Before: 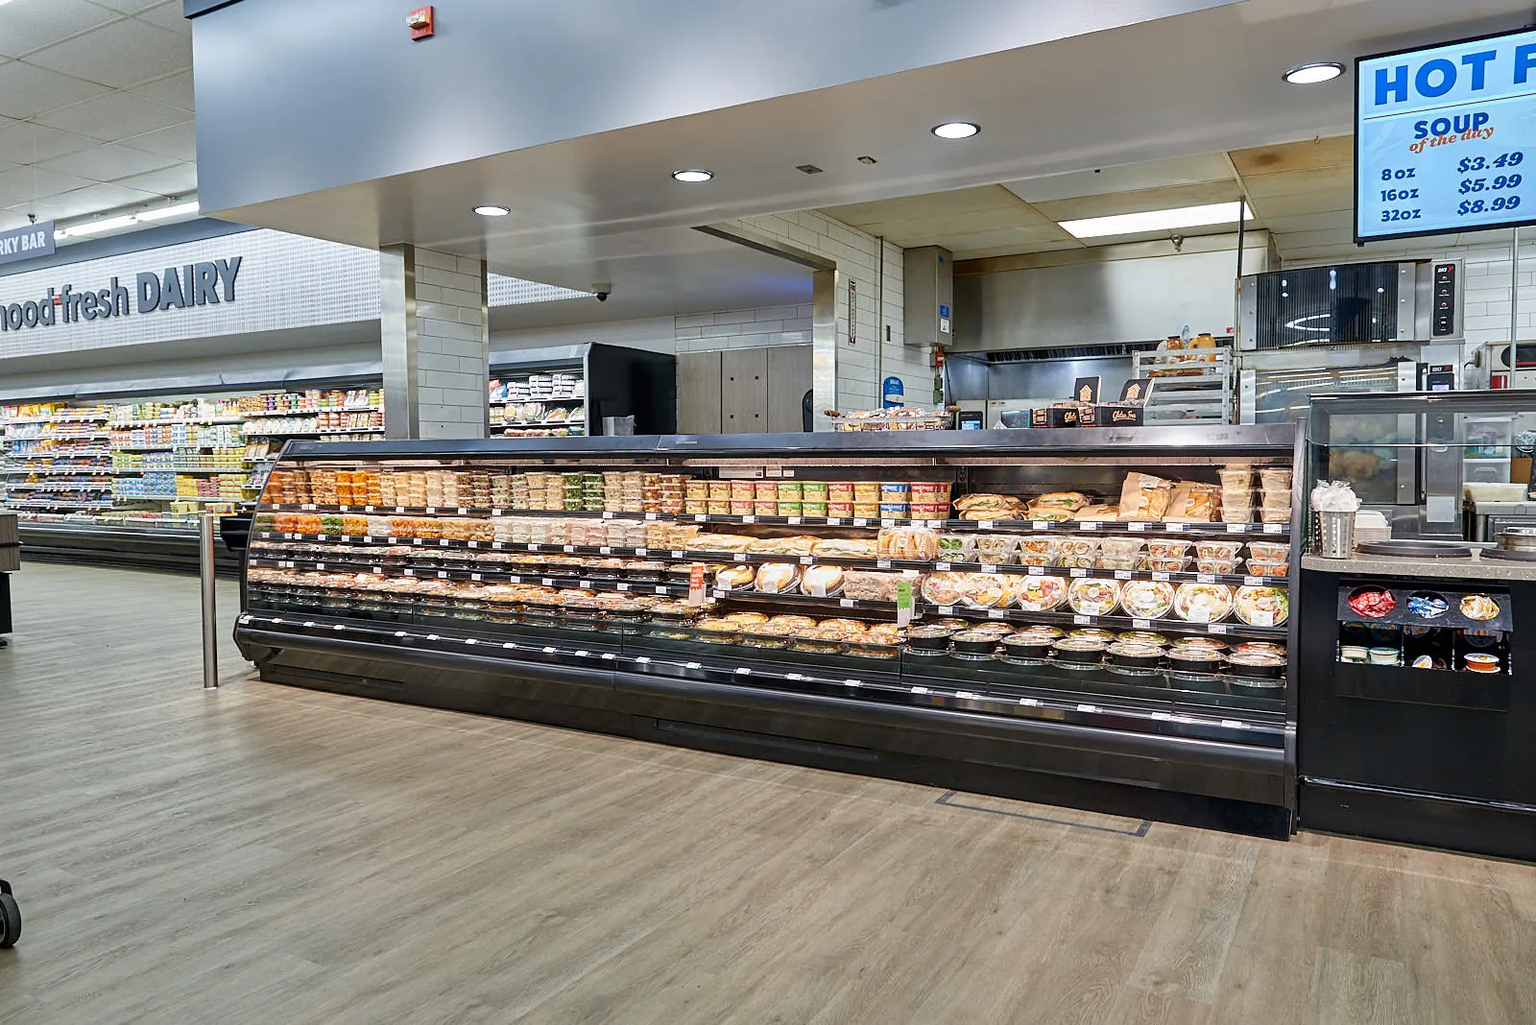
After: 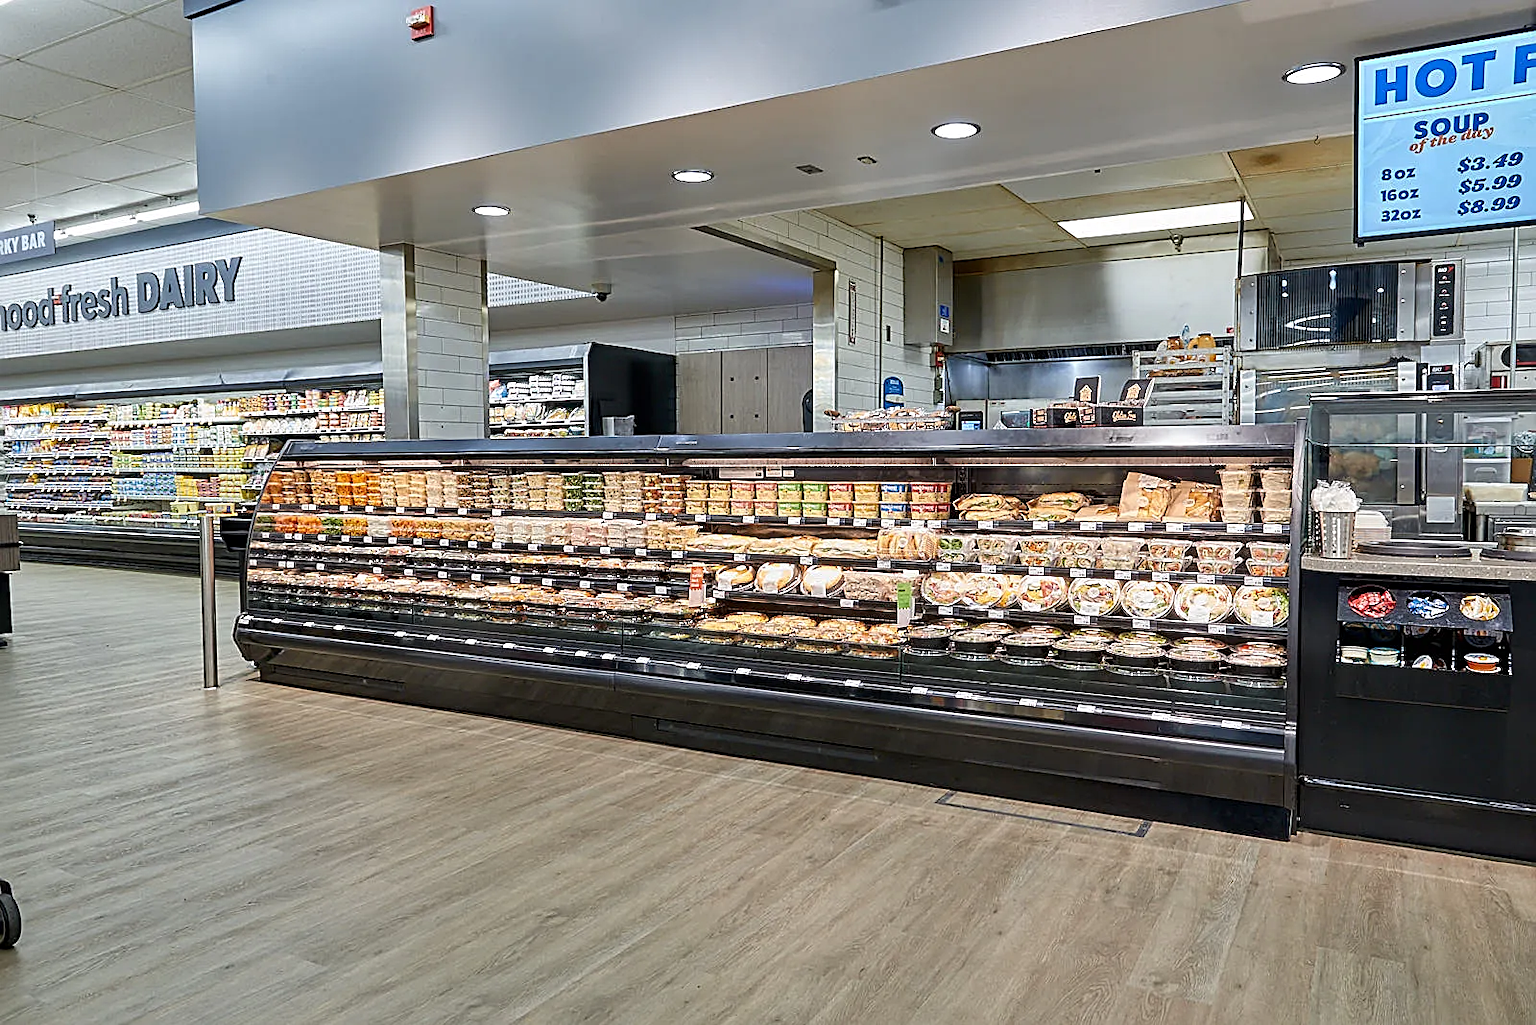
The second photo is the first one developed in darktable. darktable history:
contrast equalizer: octaves 7, y [[0.5, 0.502, 0.506, 0.511, 0.52, 0.537], [0.5 ×6], [0.505, 0.509, 0.518, 0.534, 0.553, 0.561], [0 ×6], [0 ×6]]
sharpen: on, module defaults
